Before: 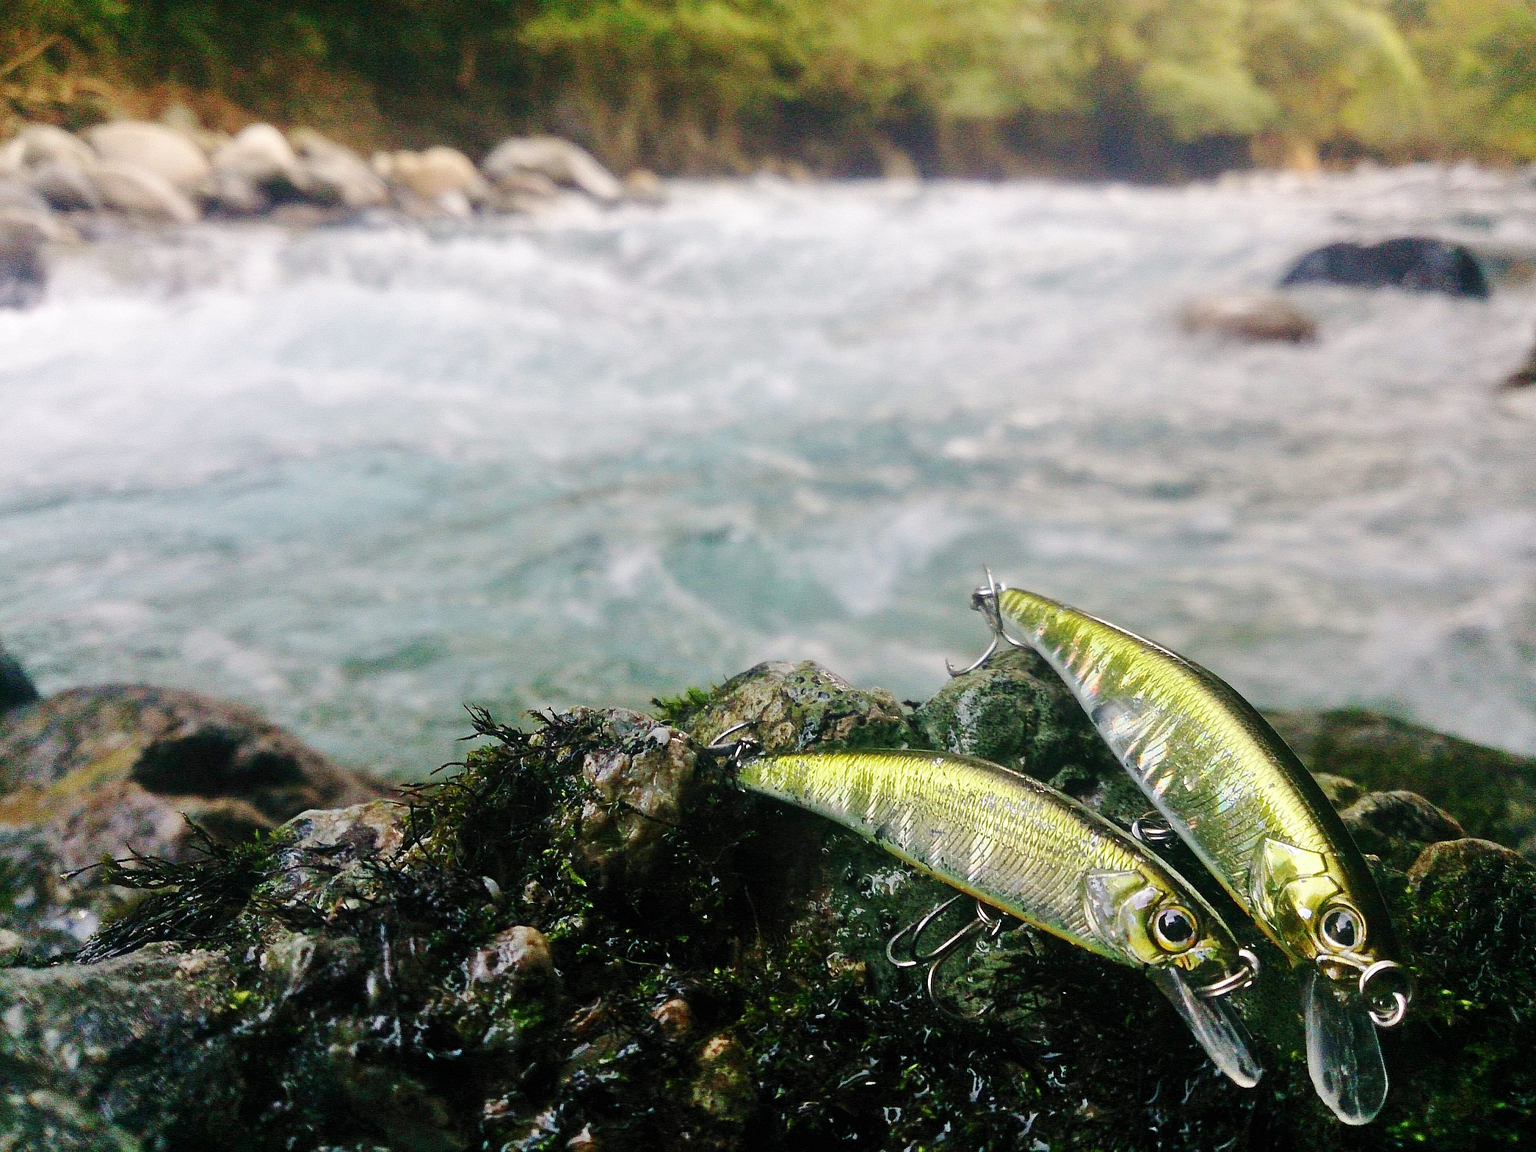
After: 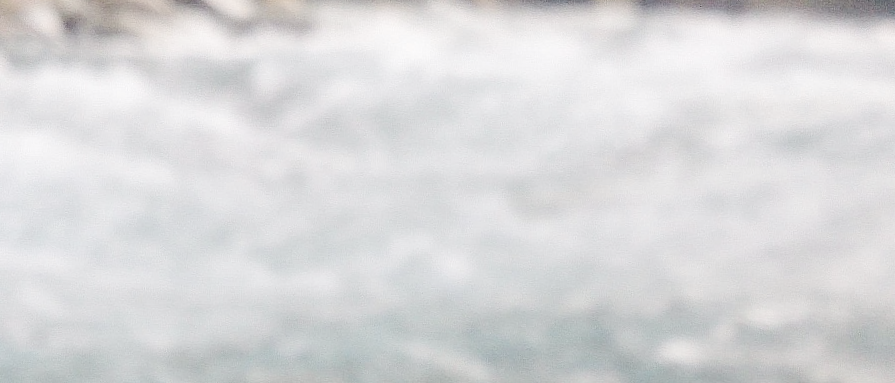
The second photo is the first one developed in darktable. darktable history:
crop: left 28.64%, top 16.832%, right 26.637%, bottom 58.055%
contrast brightness saturation: brightness 0.18, saturation -0.5
white balance: emerald 1
rotate and perspective: rotation 1.72°, automatic cropping off
